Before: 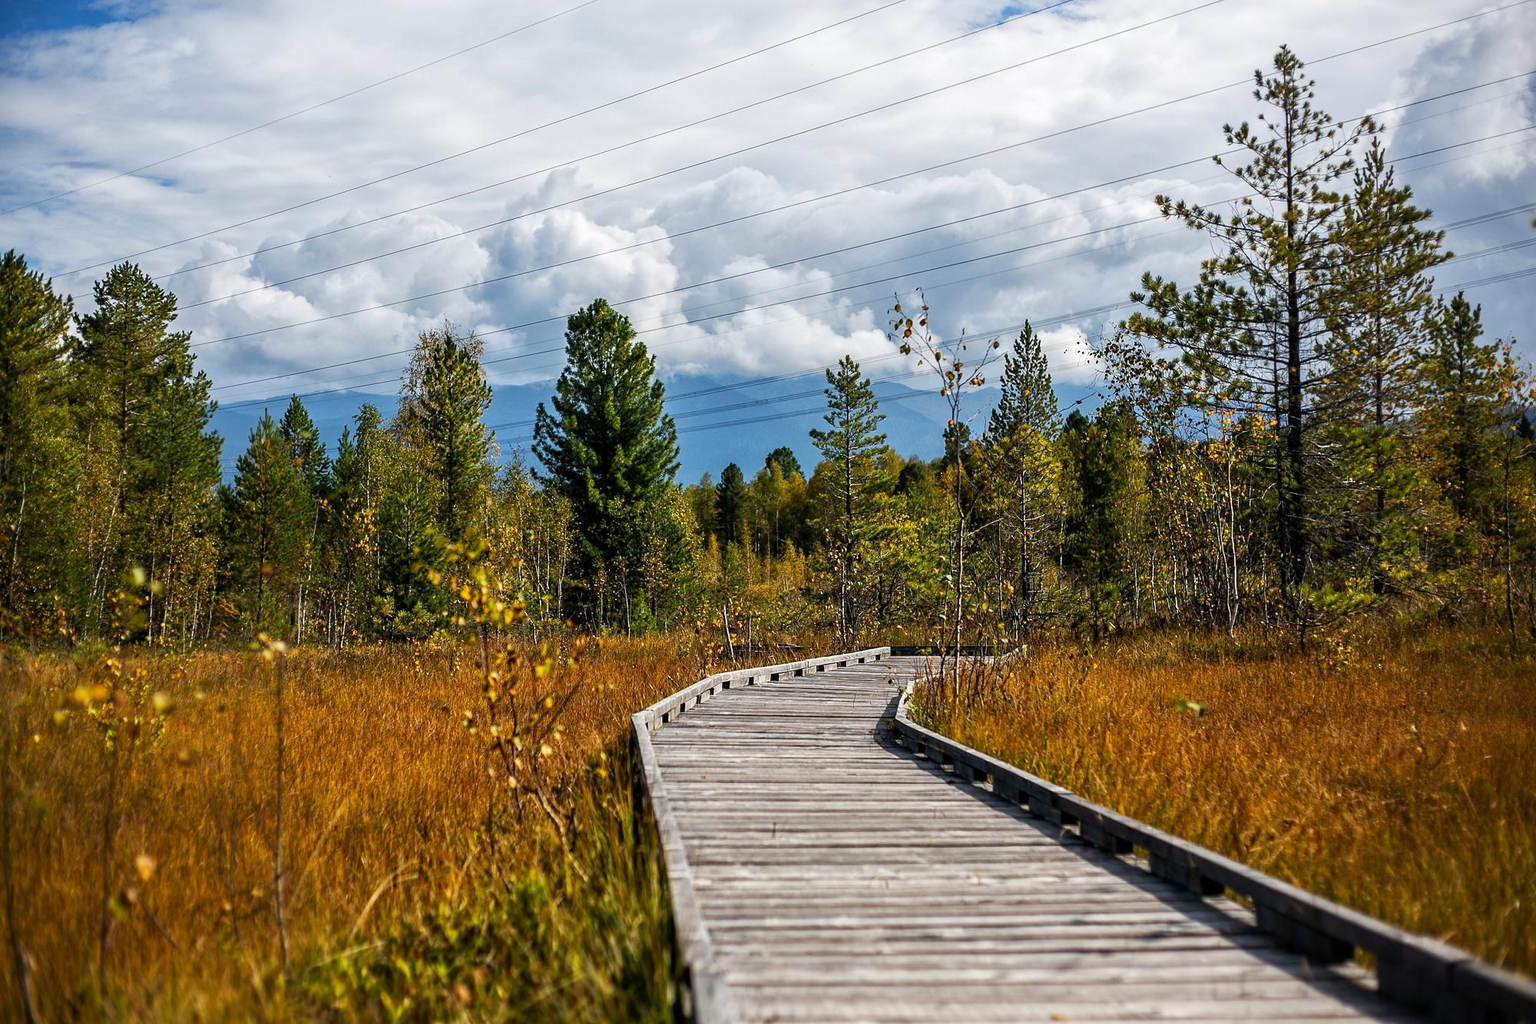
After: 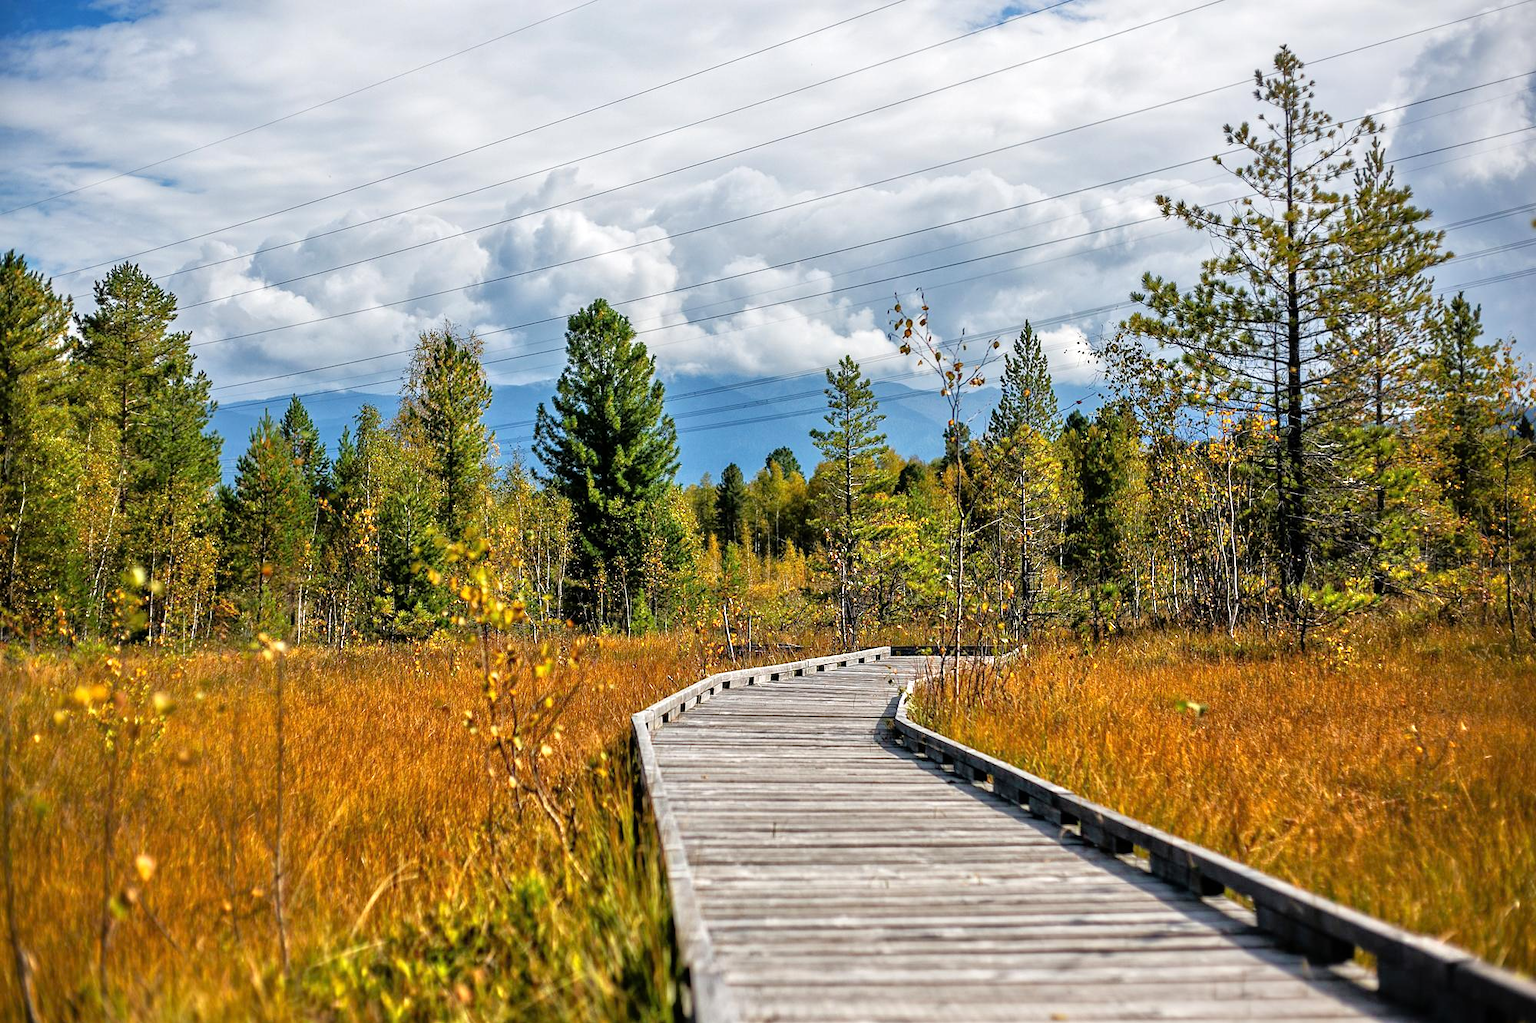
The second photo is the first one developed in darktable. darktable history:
tone equalizer: -7 EV 0.15 EV, -6 EV 0.588 EV, -5 EV 1.17 EV, -4 EV 1.36 EV, -3 EV 1.16 EV, -2 EV 0.6 EV, -1 EV 0.147 EV, luminance estimator HSV value / RGB max
